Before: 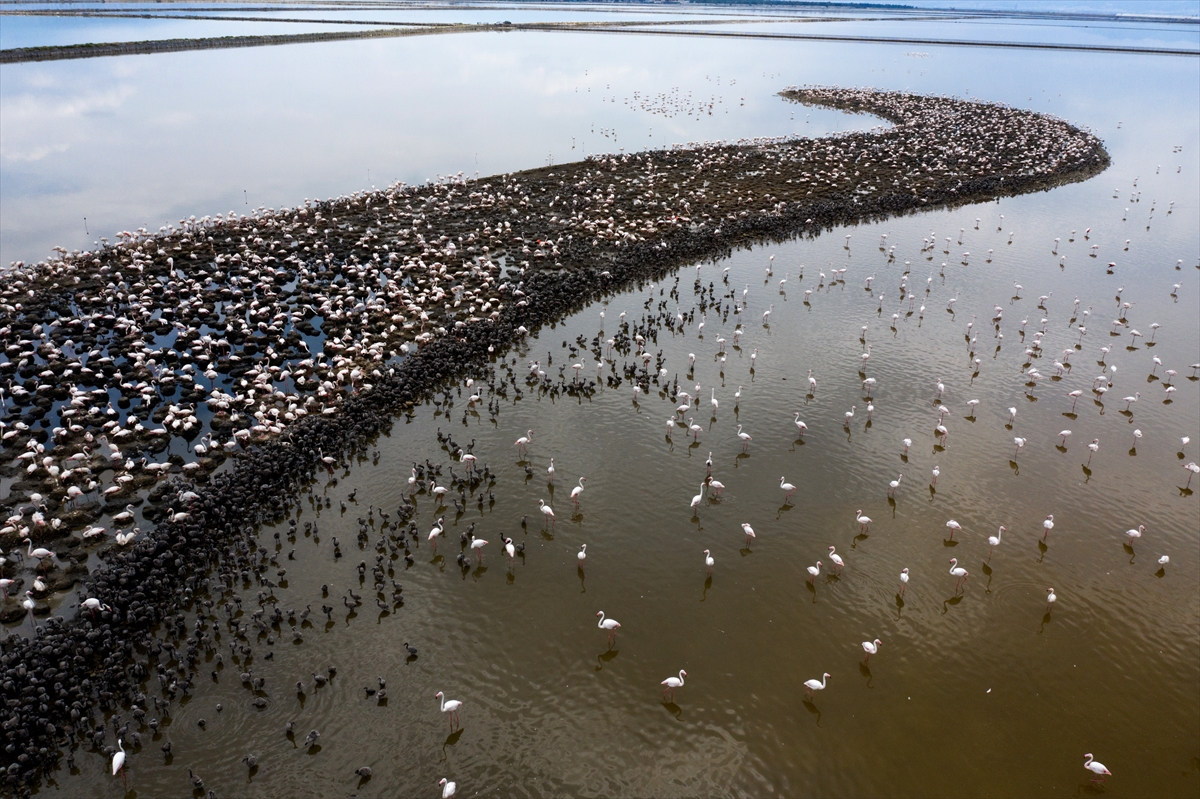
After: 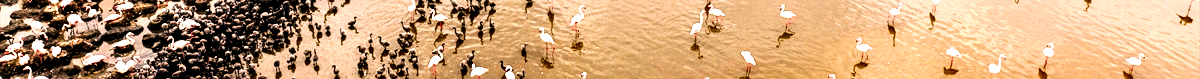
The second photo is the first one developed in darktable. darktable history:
sharpen: amount 0.2
color correction: highlights a* 14.52, highlights b* 4.84
crop and rotate: top 59.084%, bottom 30.916%
white balance: red 1.123, blue 0.83
local contrast: highlights 80%, shadows 57%, detail 175%, midtone range 0.602
exposure: black level correction 0, exposure 1.1 EV, compensate exposure bias true, compensate highlight preservation false
base curve: curves: ch0 [(0, 0) (0.007, 0.004) (0.027, 0.03) (0.046, 0.07) (0.207, 0.54) (0.442, 0.872) (0.673, 0.972) (1, 1)], preserve colors none
